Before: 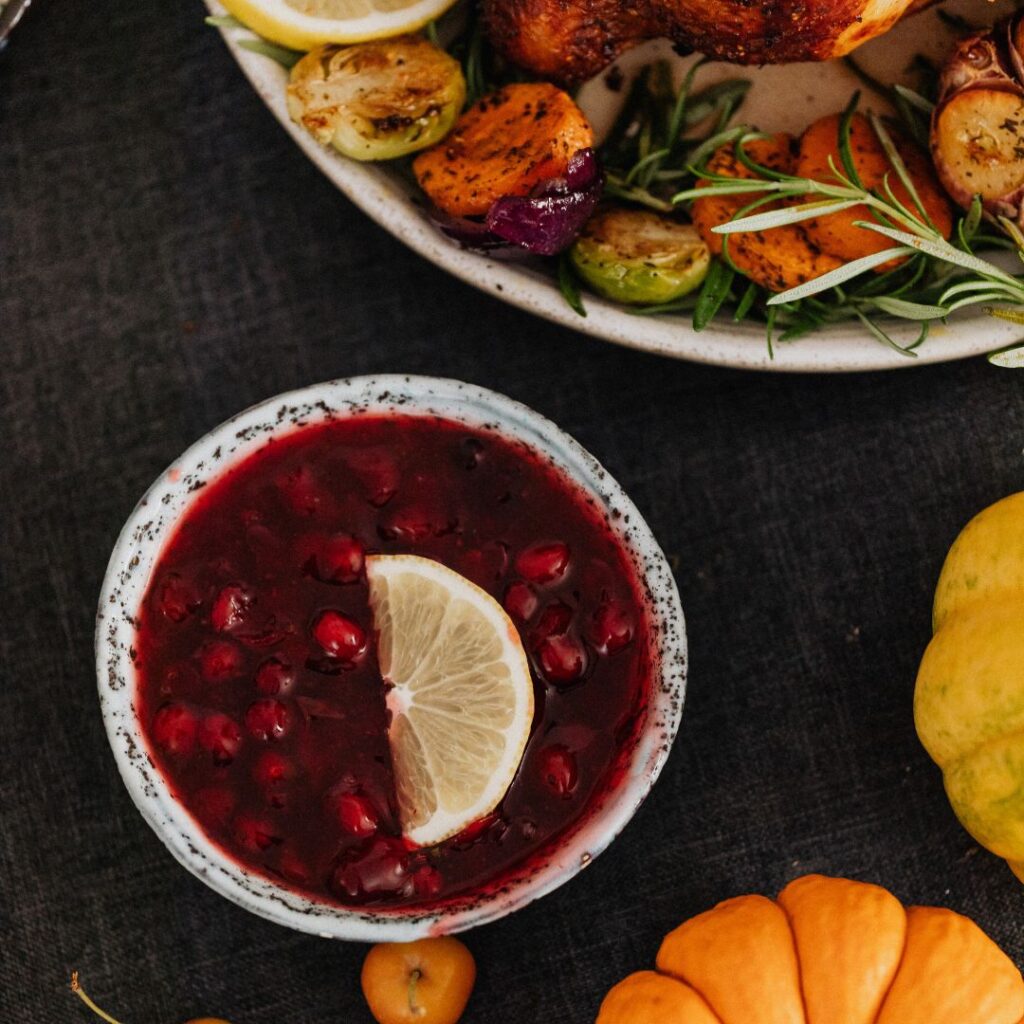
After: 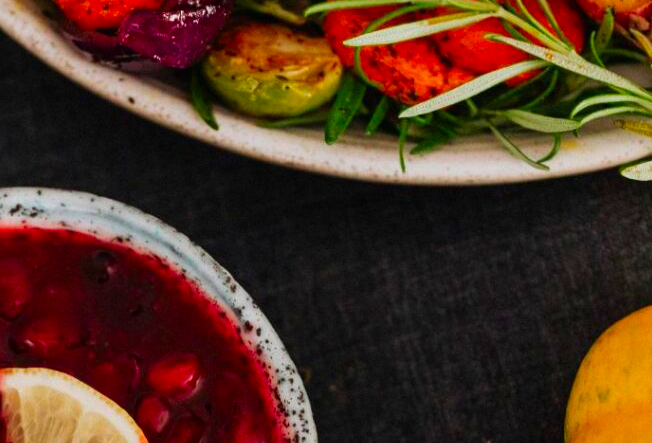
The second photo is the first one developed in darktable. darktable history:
crop: left 36.005%, top 18.293%, right 0.31%, bottom 38.444%
color contrast: green-magenta contrast 1.69, blue-yellow contrast 1.49
